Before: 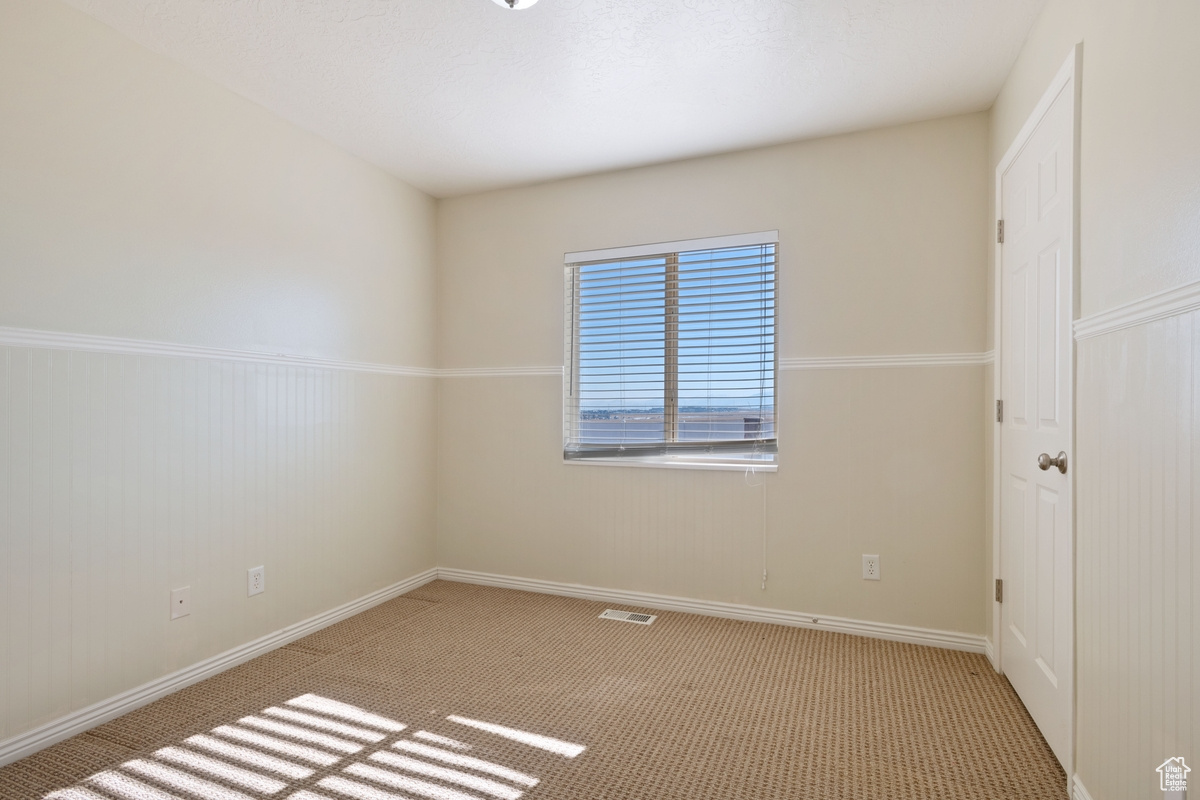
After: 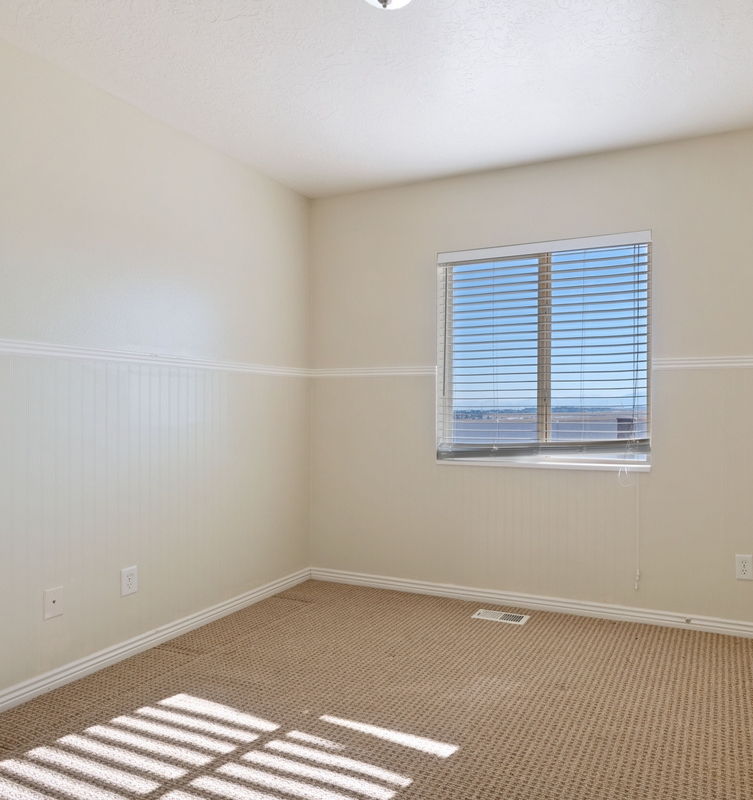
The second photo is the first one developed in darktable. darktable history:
crop: left 10.65%, right 26.541%
